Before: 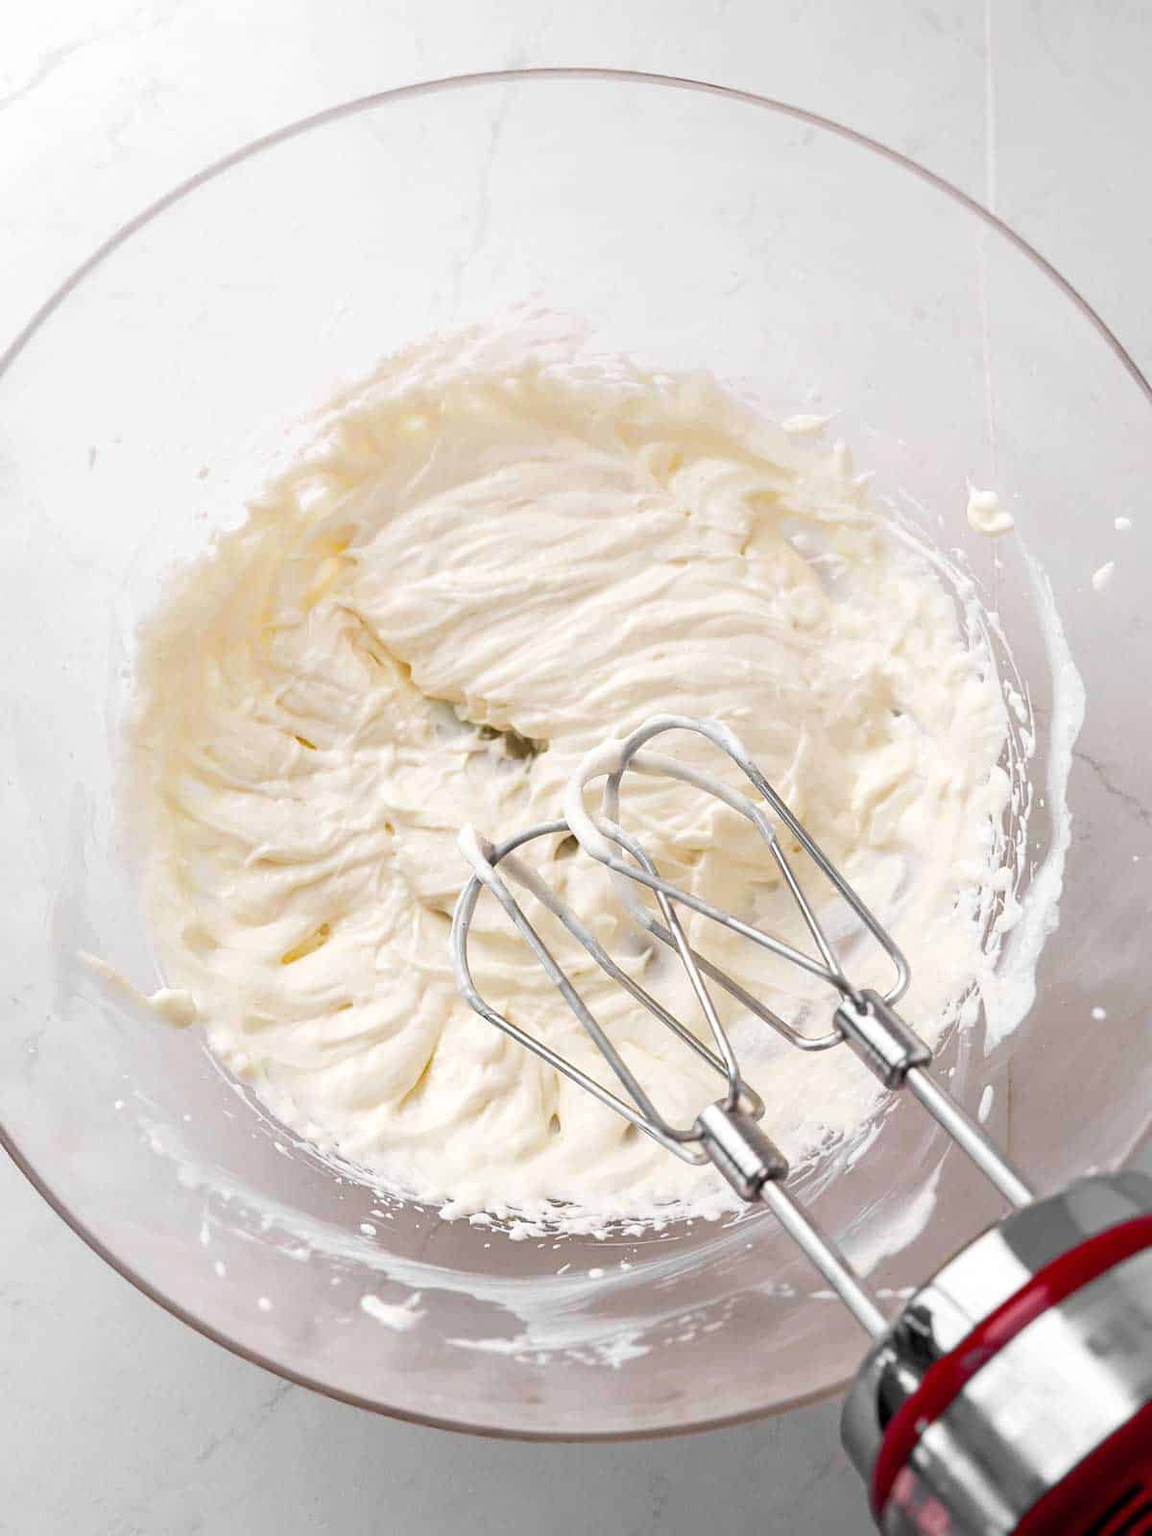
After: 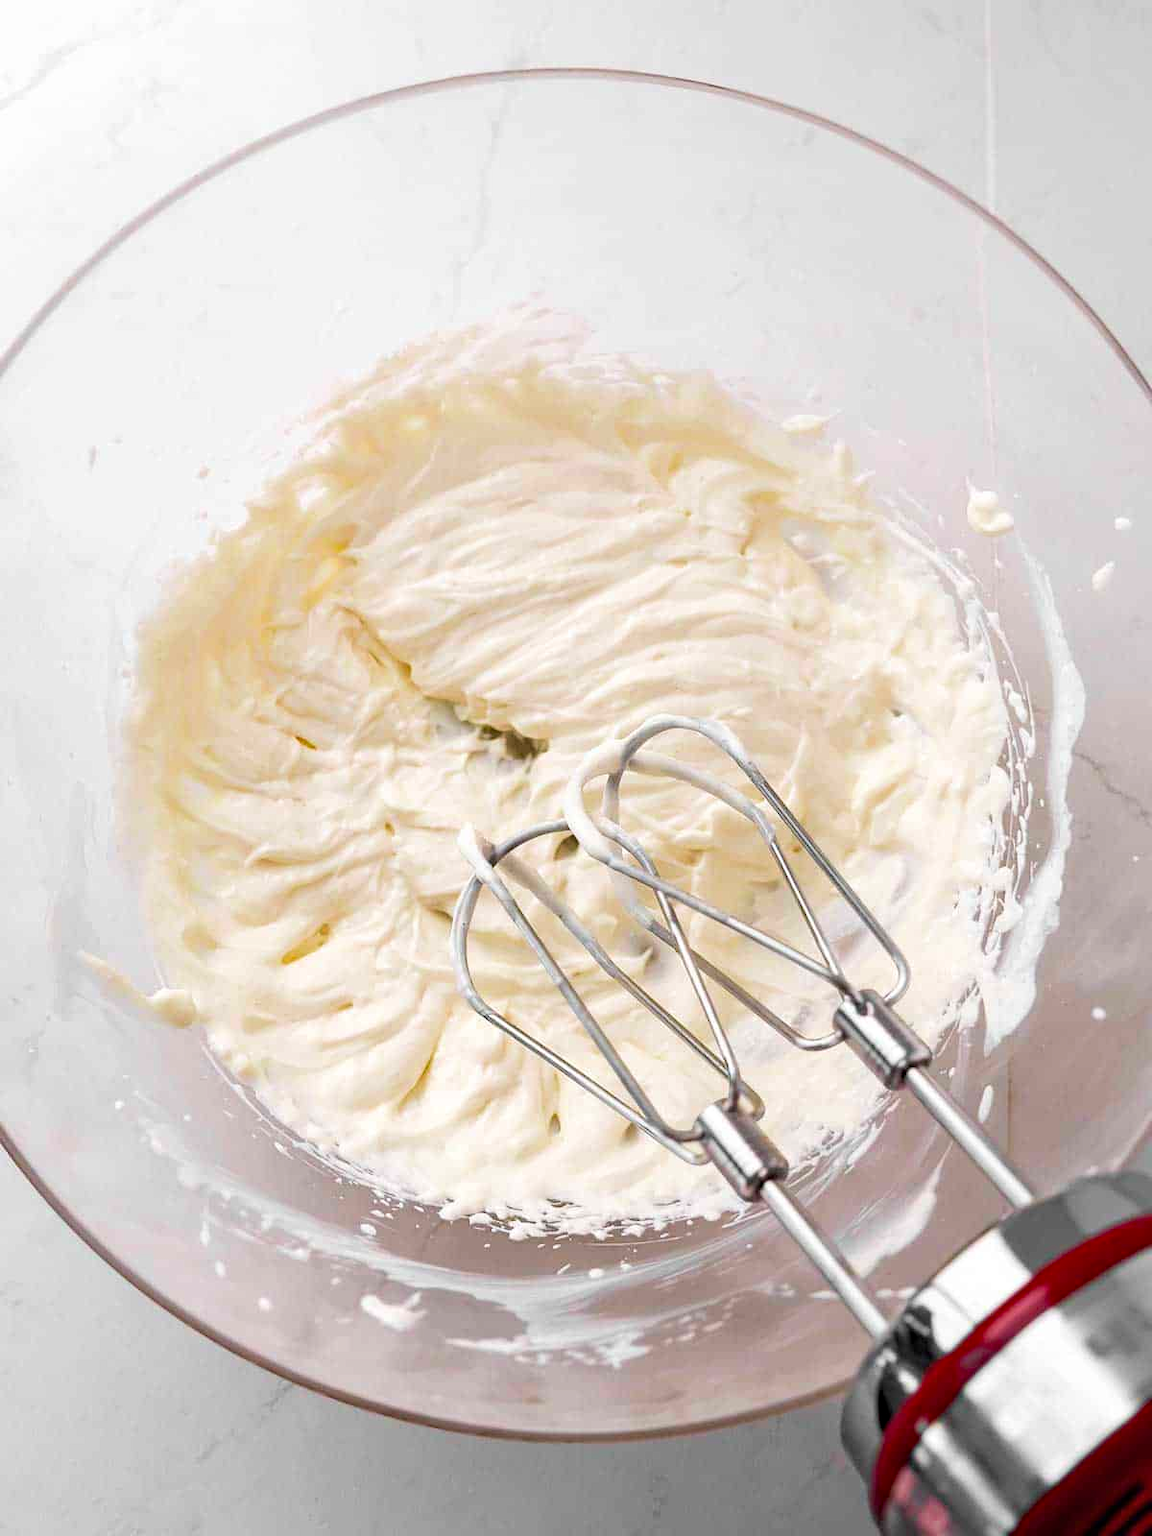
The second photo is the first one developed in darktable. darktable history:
velvia: on, module defaults
haze removal: adaptive false
